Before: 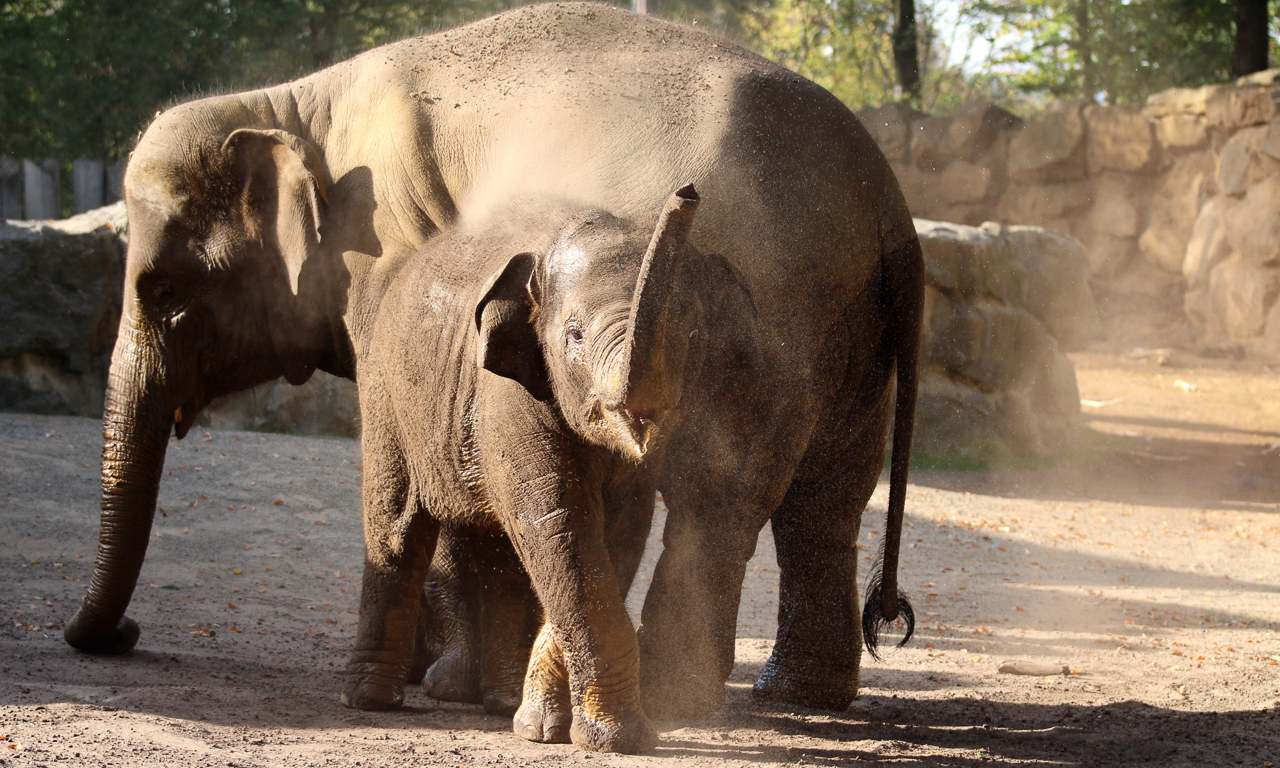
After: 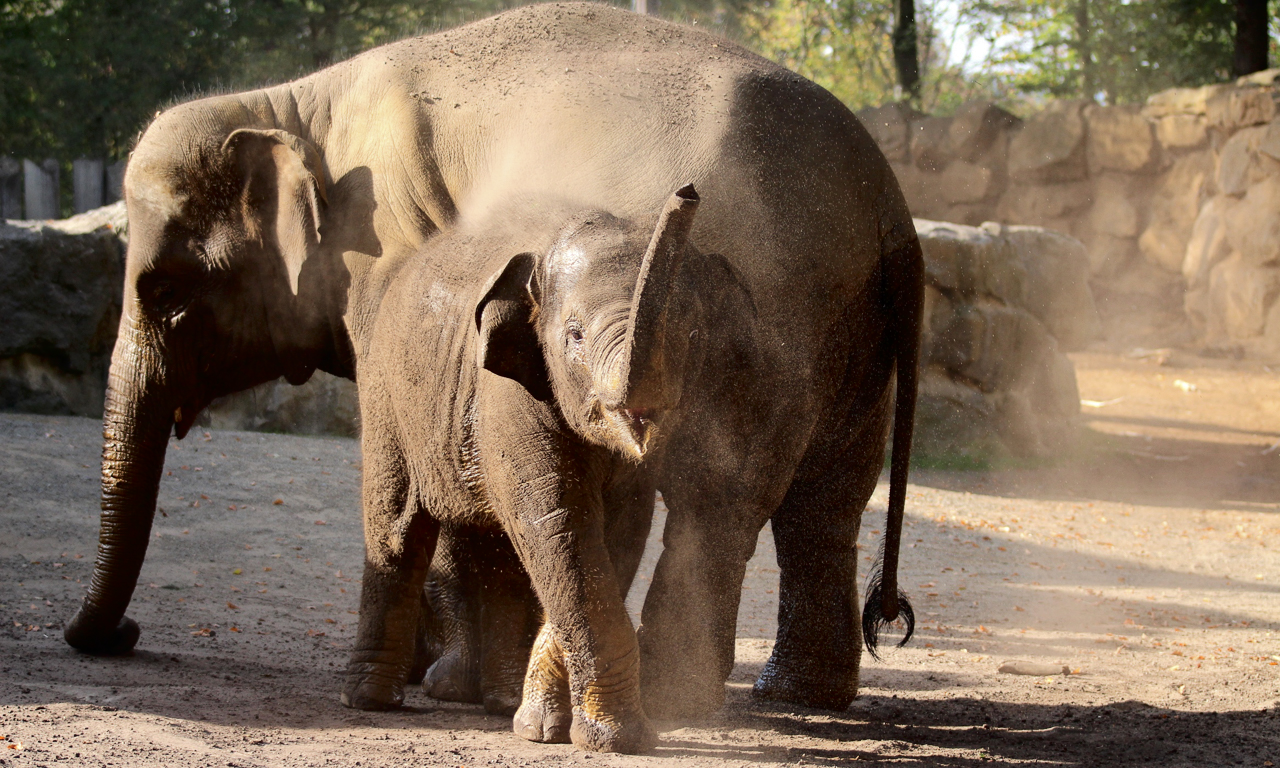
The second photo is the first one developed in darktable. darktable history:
tone curve: curves: ch0 [(0, 0) (0.003, 0.002) (0.011, 0.006) (0.025, 0.013) (0.044, 0.019) (0.069, 0.032) (0.1, 0.056) (0.136, 0.095) (0.177, 0.144) (0.224, 0.193) (0.277, 0.26) (0.335, 0.331) (0.399, 0.405) (0.468, 0.479) (0.543, 0.552) (0.623, 0.624) (0.709, 0.699) (0.801, 0.772) (0.898, 0.856) (1, 1)], color space Lab, independent channels, preserve colors none
tone equalizer: on, module defaults
